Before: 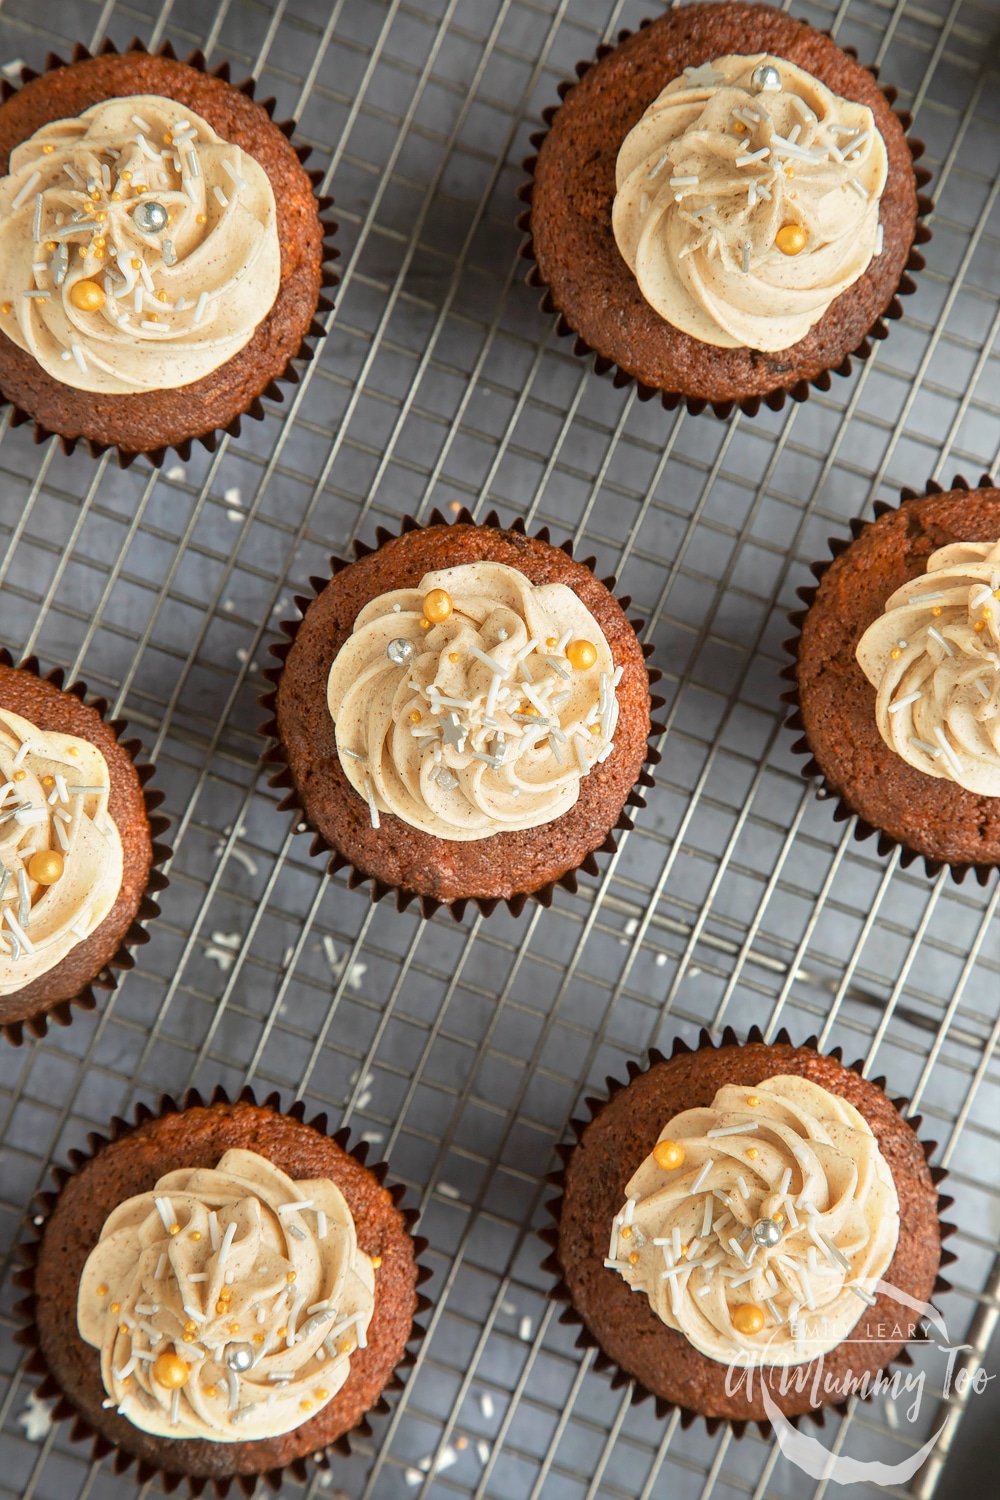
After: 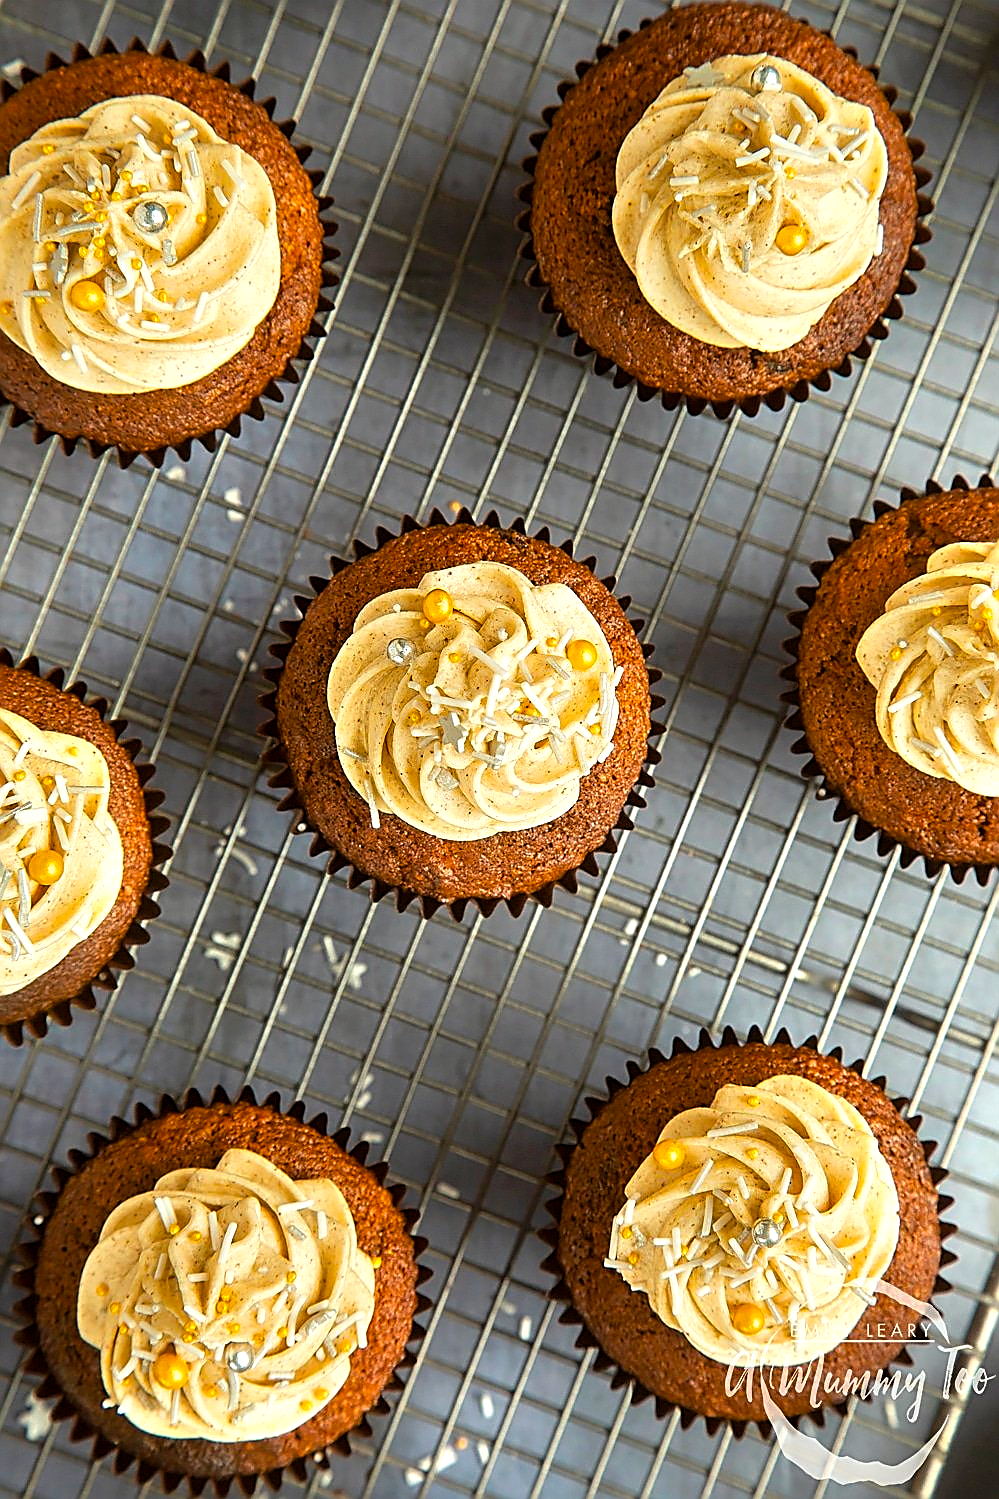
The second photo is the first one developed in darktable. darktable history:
sharpen: radius 1.718, amount 1.277
crop: left 0.05%
color balance rgb: highlights gain › luminance 5.894%, highlights gain › chroma 1.248%, highlights gain › hue 89.79°, perceptual saturation grading › global saturation 30.17%, global vibrance 30.051%, contrast 9.766%
